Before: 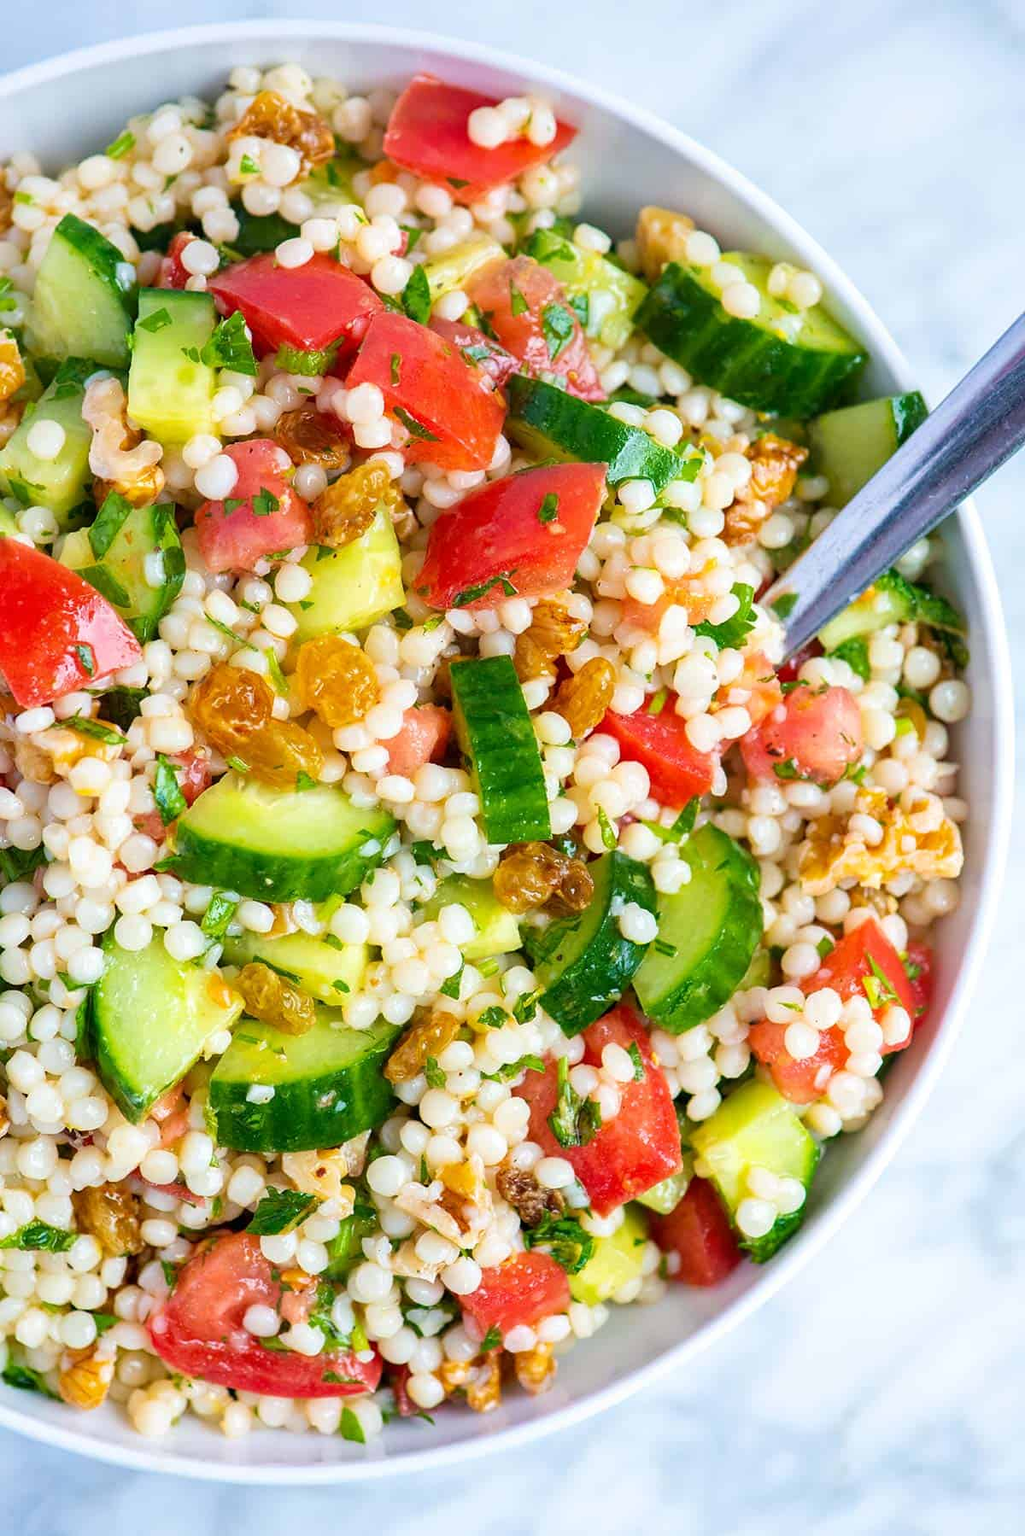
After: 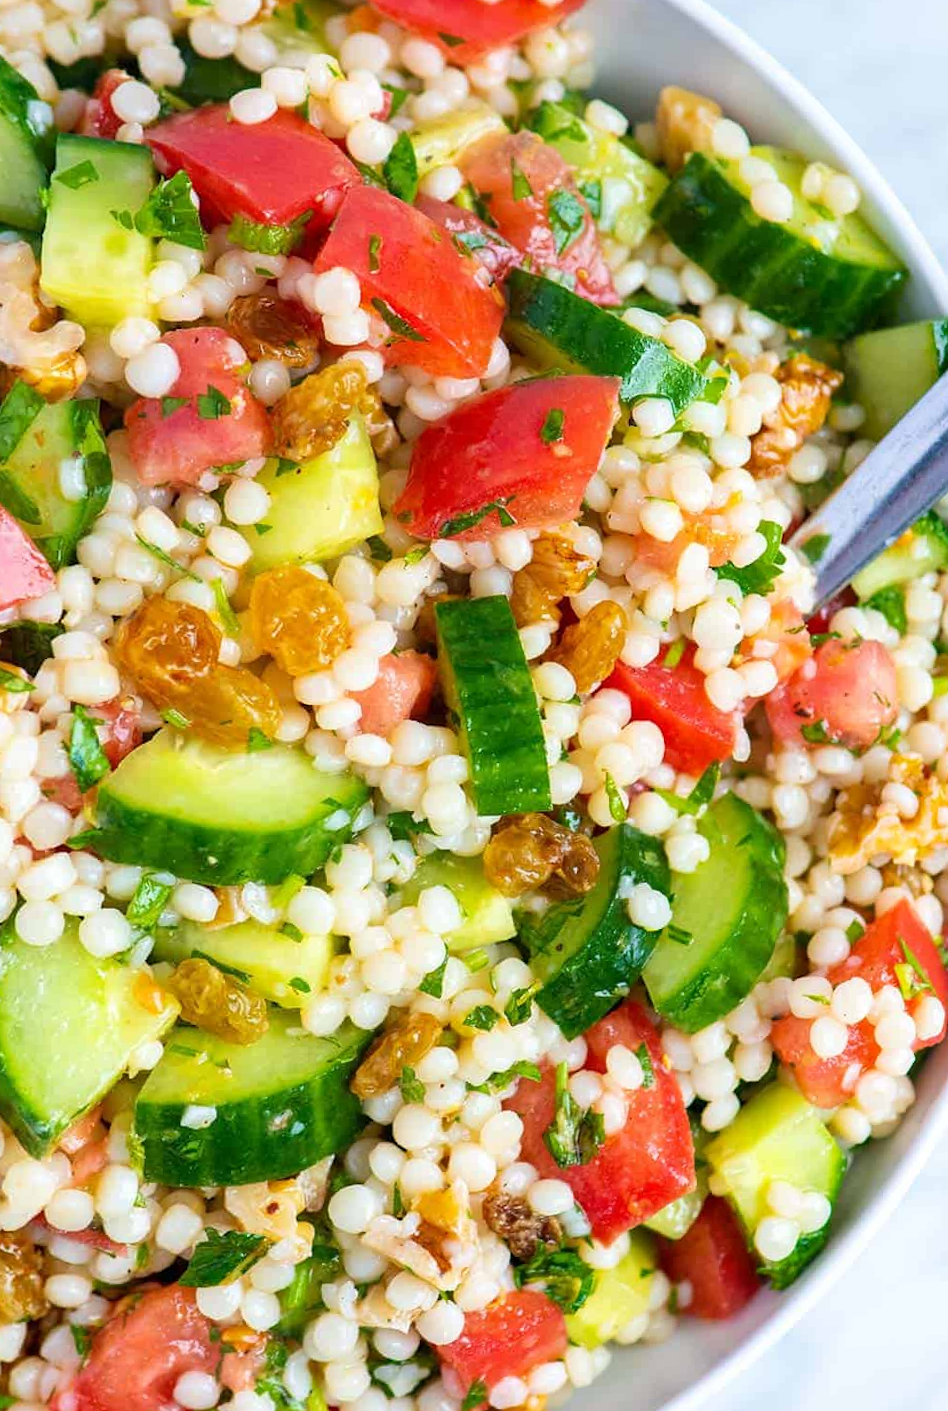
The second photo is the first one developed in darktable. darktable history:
rotate and perspective: rotation 0.679°, lens shift (horizontal) 0.136, crop left 0.009, crop right 0.991, crop top 0.078, crop bottom 0.95
crop: left 11.225%, top 5.381%, right 9.565%, bottom 10.314%
